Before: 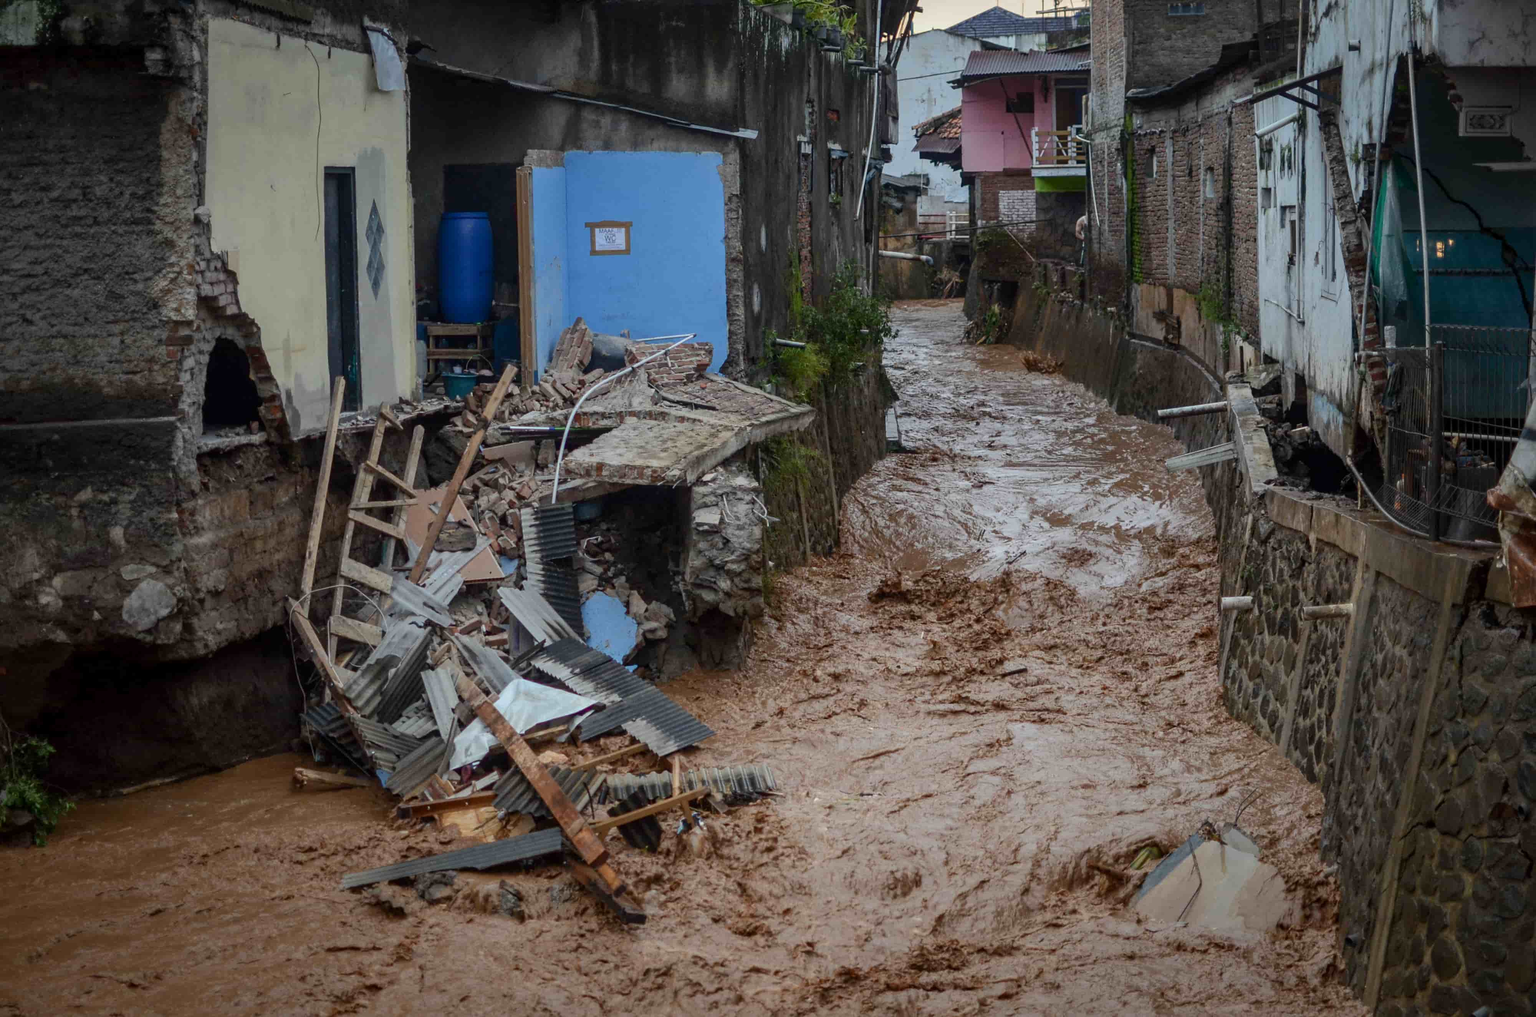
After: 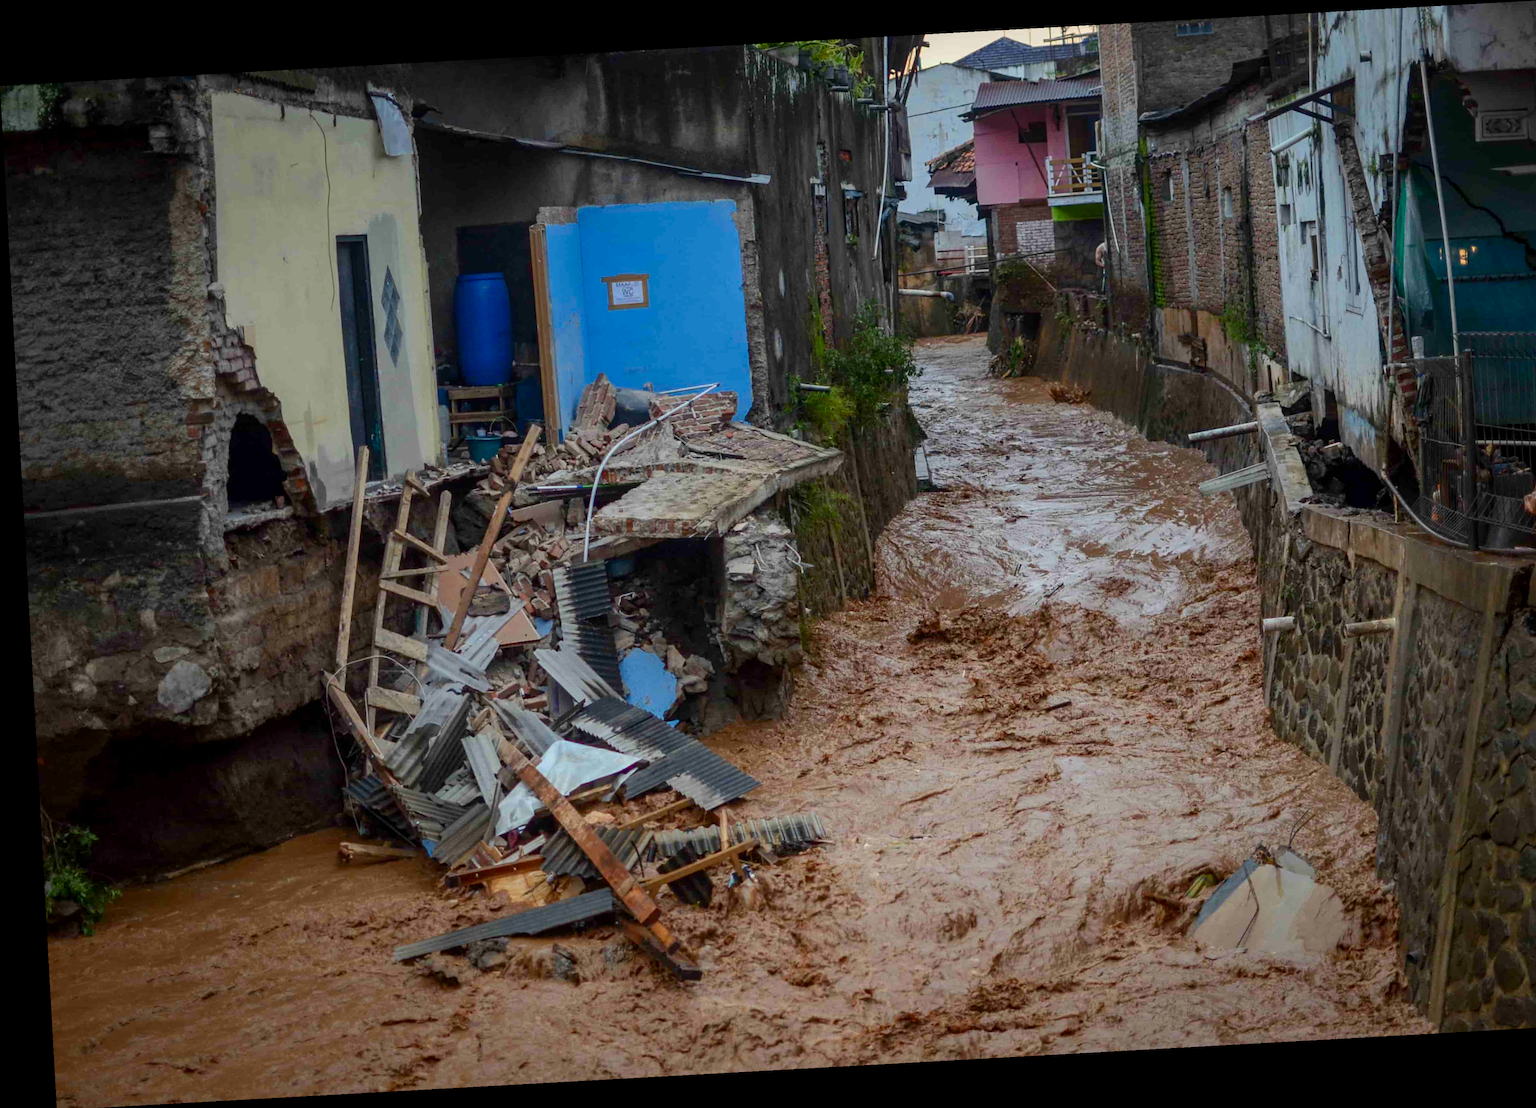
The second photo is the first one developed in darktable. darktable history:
color zones: curves: ch0 [(0, 0.613) (0.01, 0.613) (0.245, 0.448) (0.498, 0.529) (0.642, 0.665) (0.879, 0.777) (0.99, 0.613)]; ch1 [(0, 0) (0.143, 0) (0.286, 0) (0.429, 0) (0.571, 0) (0.714, 0) (0.857, 0)], mix -131.09%
crop: right 4.126%, bottom 0.031%
exposure: black level correction 0.001, exposure 0.014 EV, compensate highlight preservation false
rotate and perspective: rotation -3.18°, automatic cropping off
